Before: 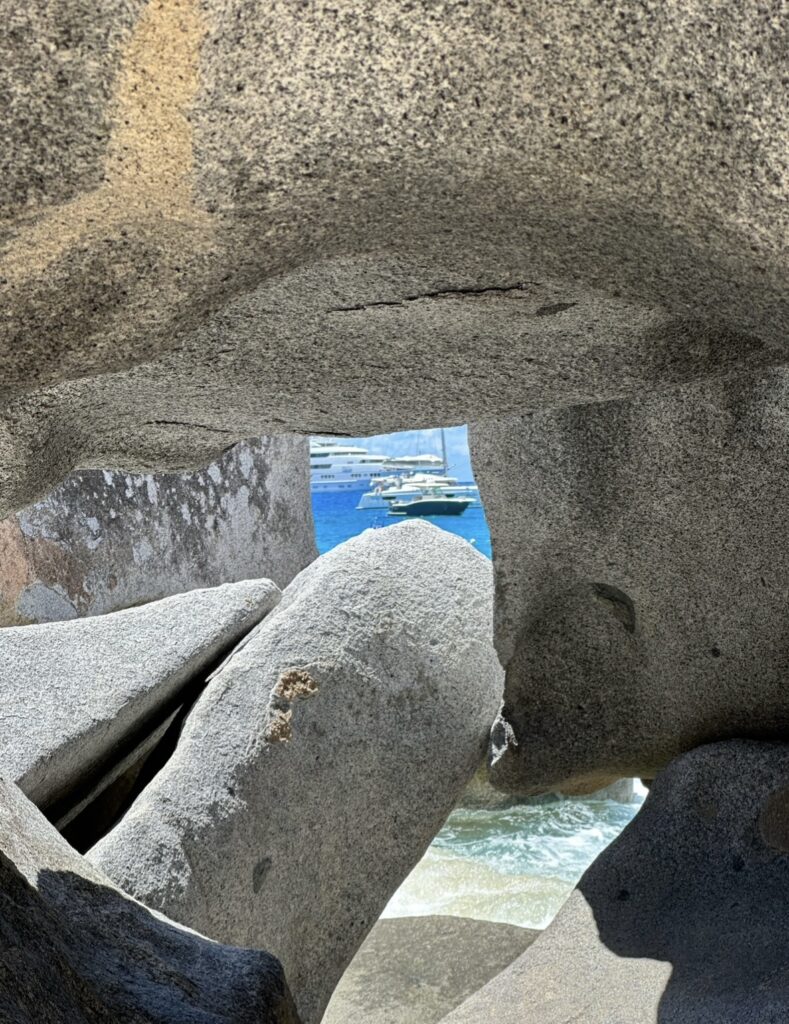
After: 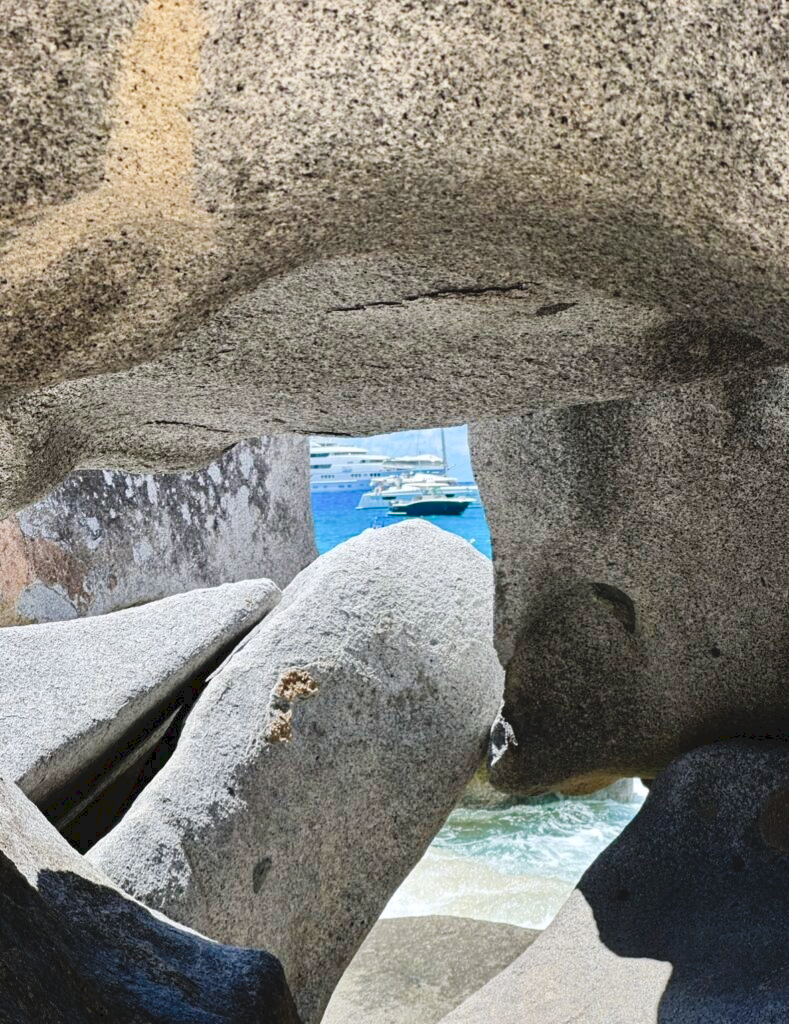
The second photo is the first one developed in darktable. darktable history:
white balance: red 1.004, blue 1.024
tone curve: curves: ch0 [(0, 0) (0.003, 0.077) (0.011, 0.078) (0.025, 0.078) (0.044, 0.08) (0.069, 0.088) (0.1, 0.102) (0.136, 0.12) (0.177, 0.148) (0.224, 0.191) (0.277, 0.261) (0.335, 0.335) (0.399, 0.419) (0.468, 0.522) (0.543, 0.611) (0.623, 0.702) (0.709, 0.779) (0.801, 0.855) (0.898, 0.918) (1, 1)], preserve colors none
